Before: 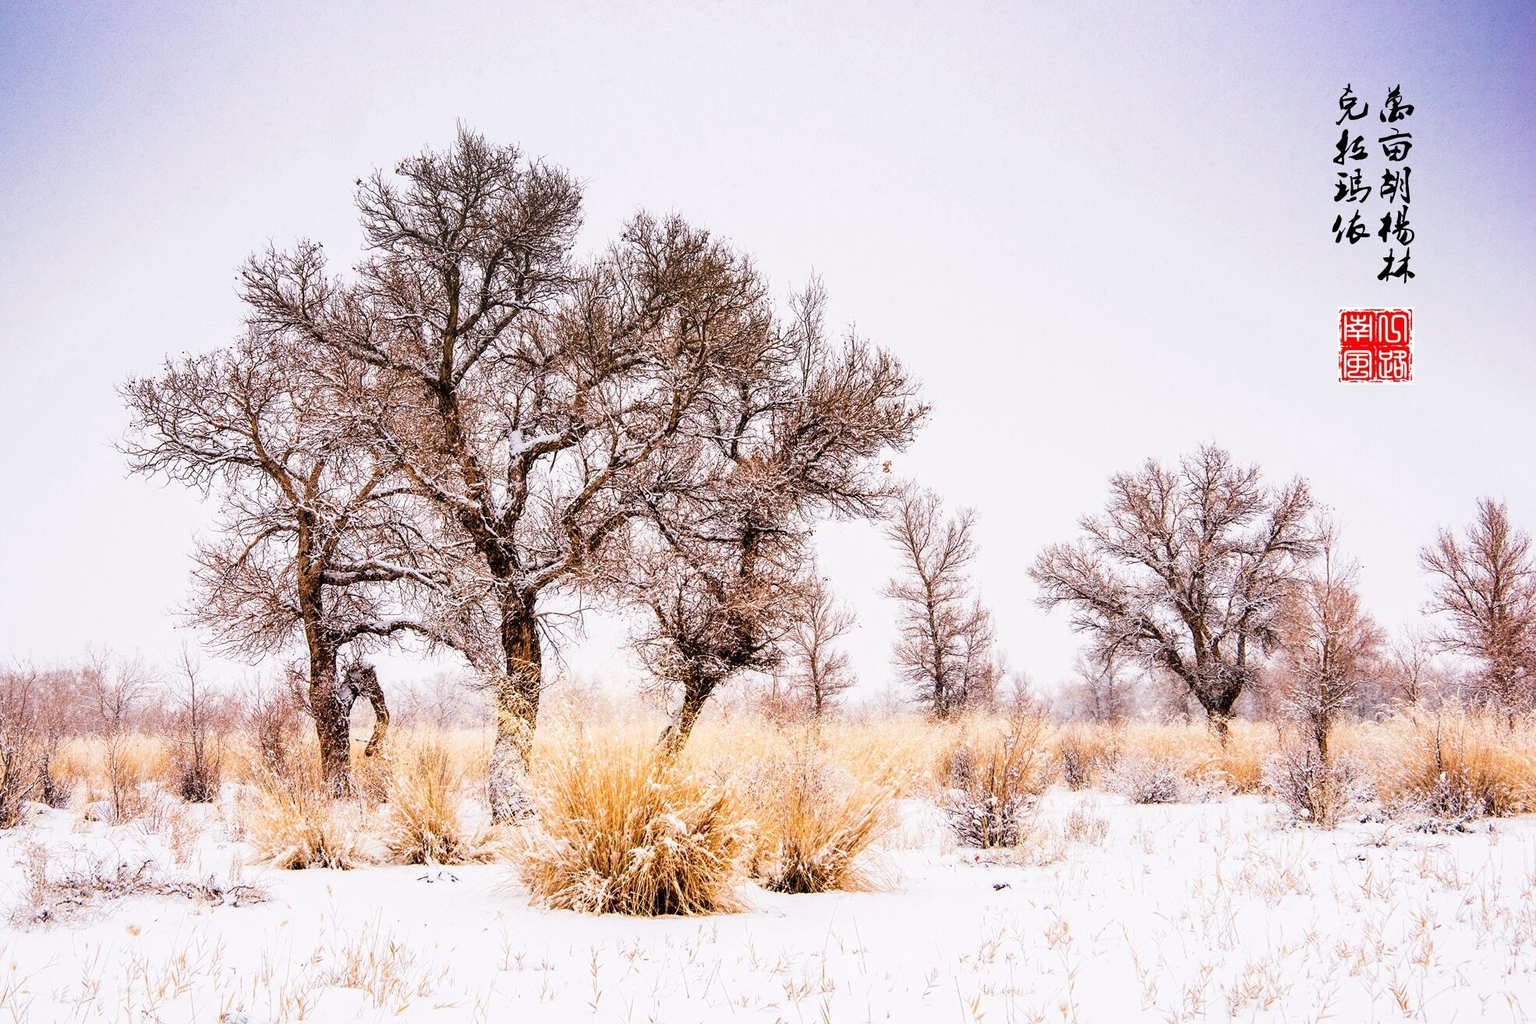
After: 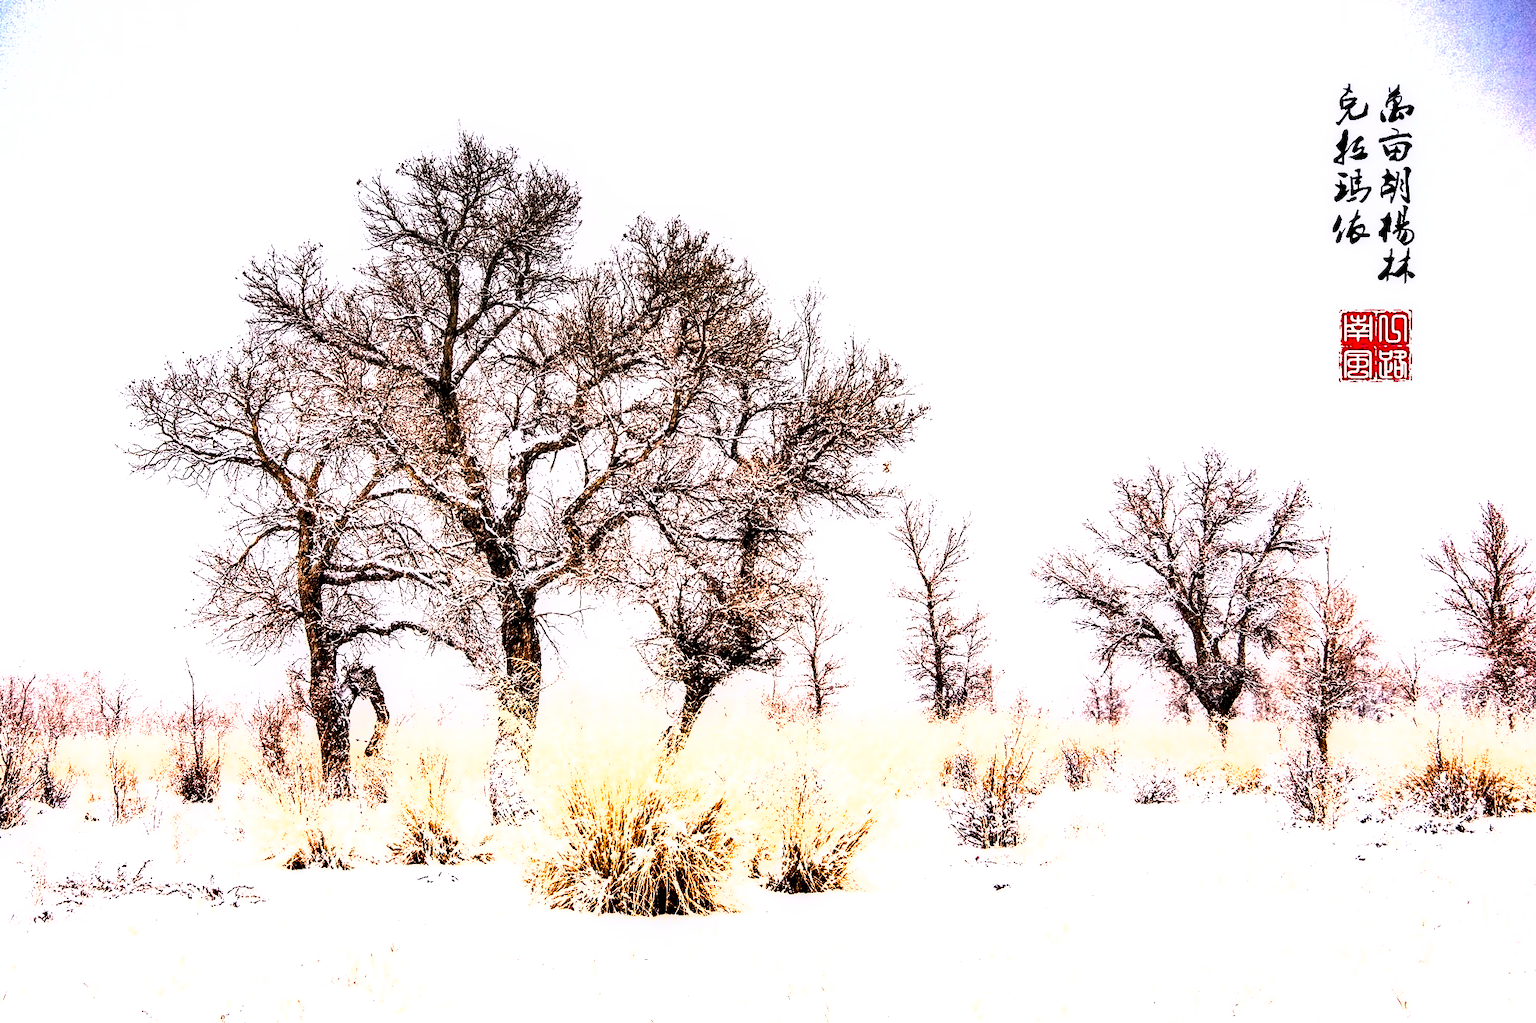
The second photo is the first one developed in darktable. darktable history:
local contrast: detail 135%, midtone range 0.75
shadows and highlights: low approximation 0.01, soften with gaussian
color contrast: green-magenta contrast 0.84, blue-yellow contrast 0.86
levels: levels [0.012, 0.367, 0.697]
